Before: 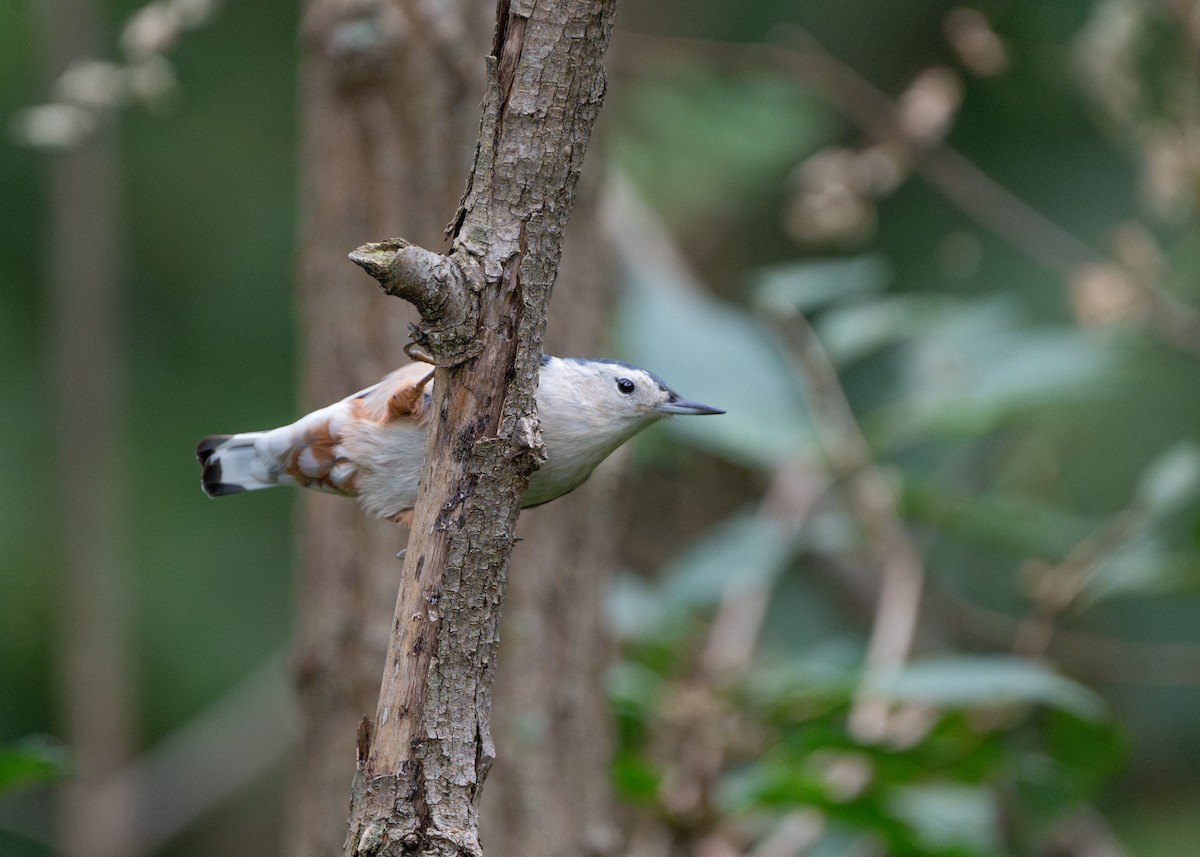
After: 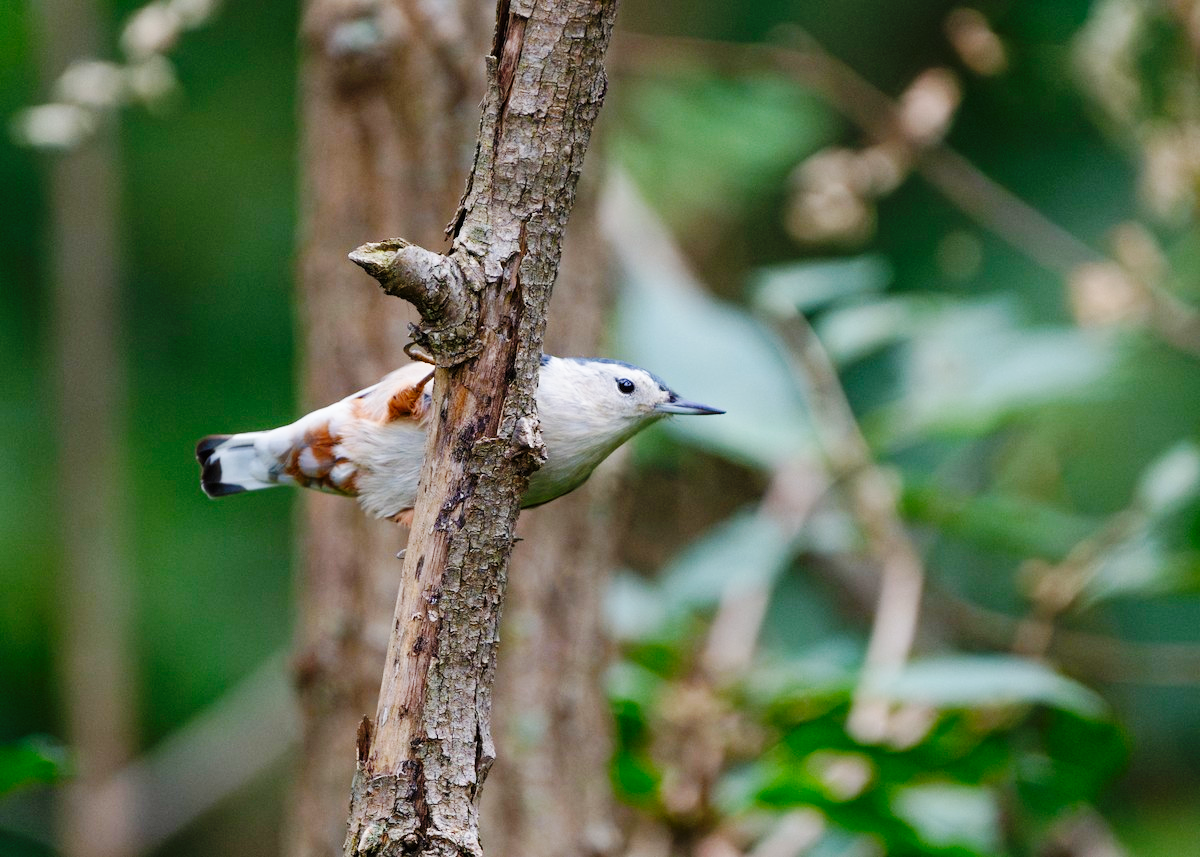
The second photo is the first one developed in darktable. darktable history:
color balance rgb: perceptual saturation grading › global saturation 20%, perceptual saturation grading › highlights -25%, perceptual saturation grading › shadows 25%
base curve: curves: ch0 [(0, 0) (0.036, 0.025) (0.121, 0.166) (0.206, 0.329) (0.605, 0.79) (1, 1)], preserve colors none
white balance: red 1, blue 1
